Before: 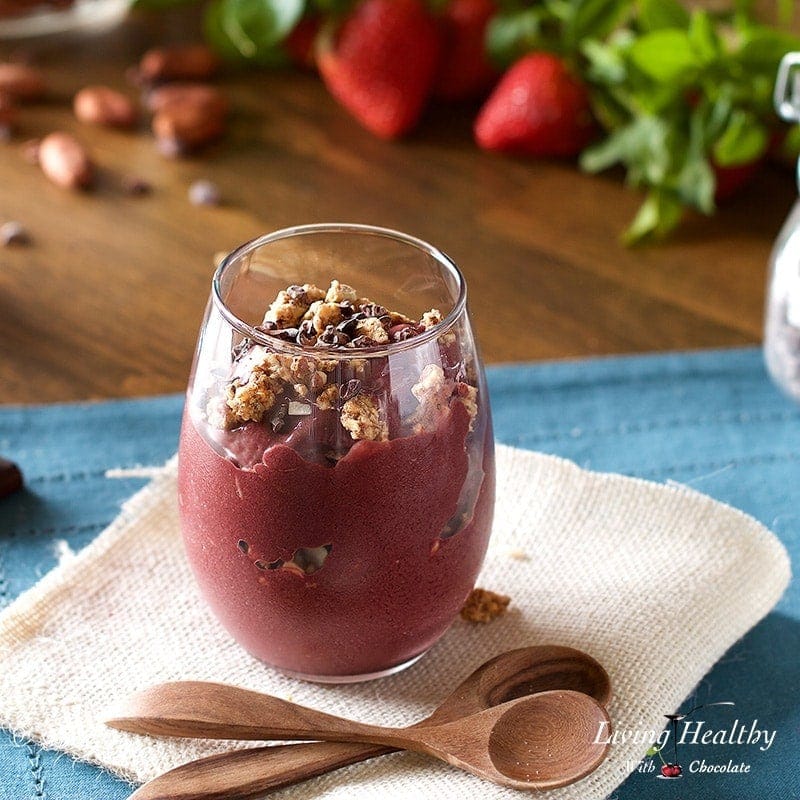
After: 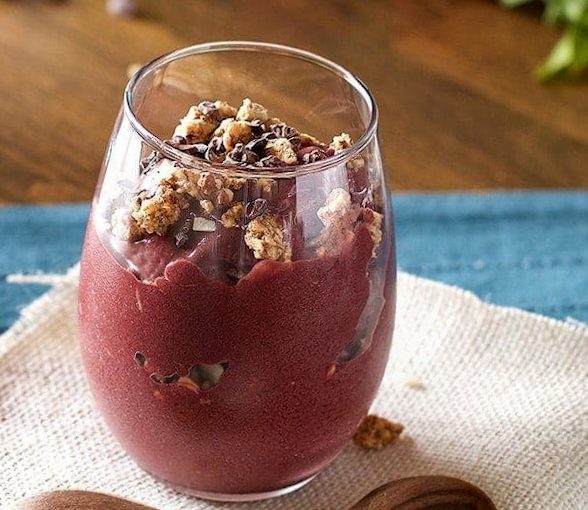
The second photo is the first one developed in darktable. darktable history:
crop and rotate: angle -3.37°, left 9.79%, top 20.73%, right 12.42%, bottom 11.82%
shadows and highlights: radius 100.41, shadows 50.55, highlights -64.36, highlights color adjustment 49.82%, soften with gaussian
local contrast: highlights 61%, shadows 106%, detail 107%, midtone range 0.529
